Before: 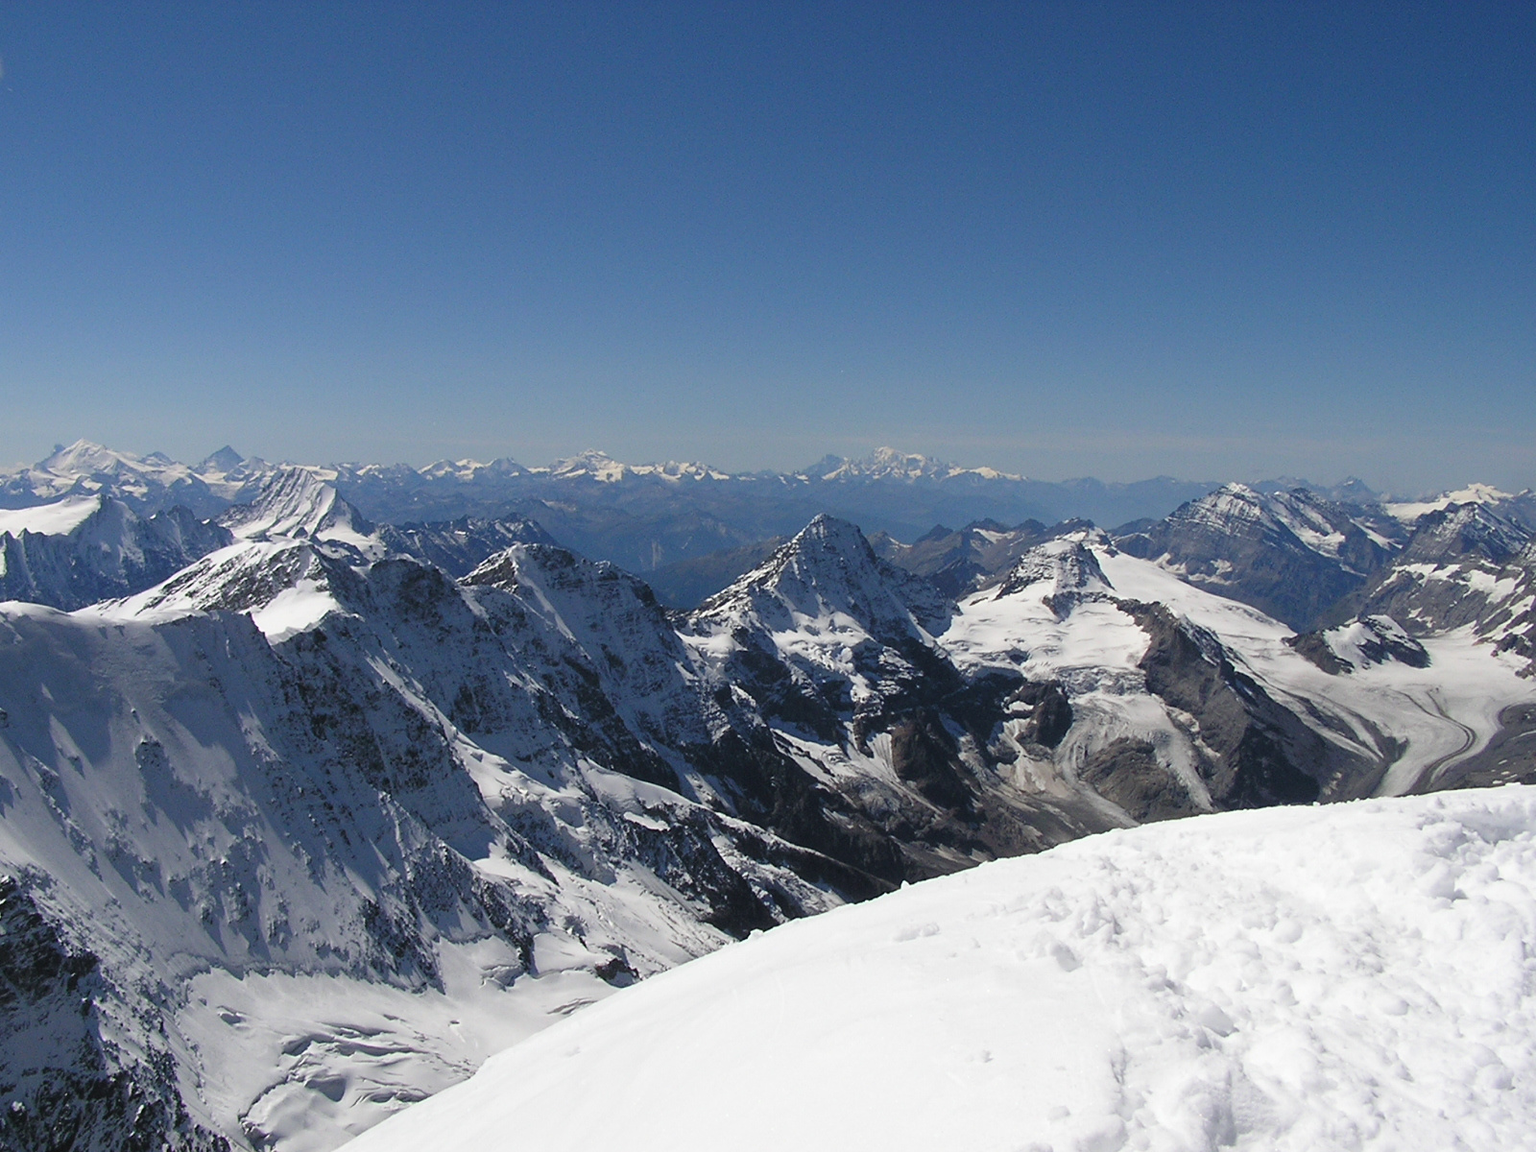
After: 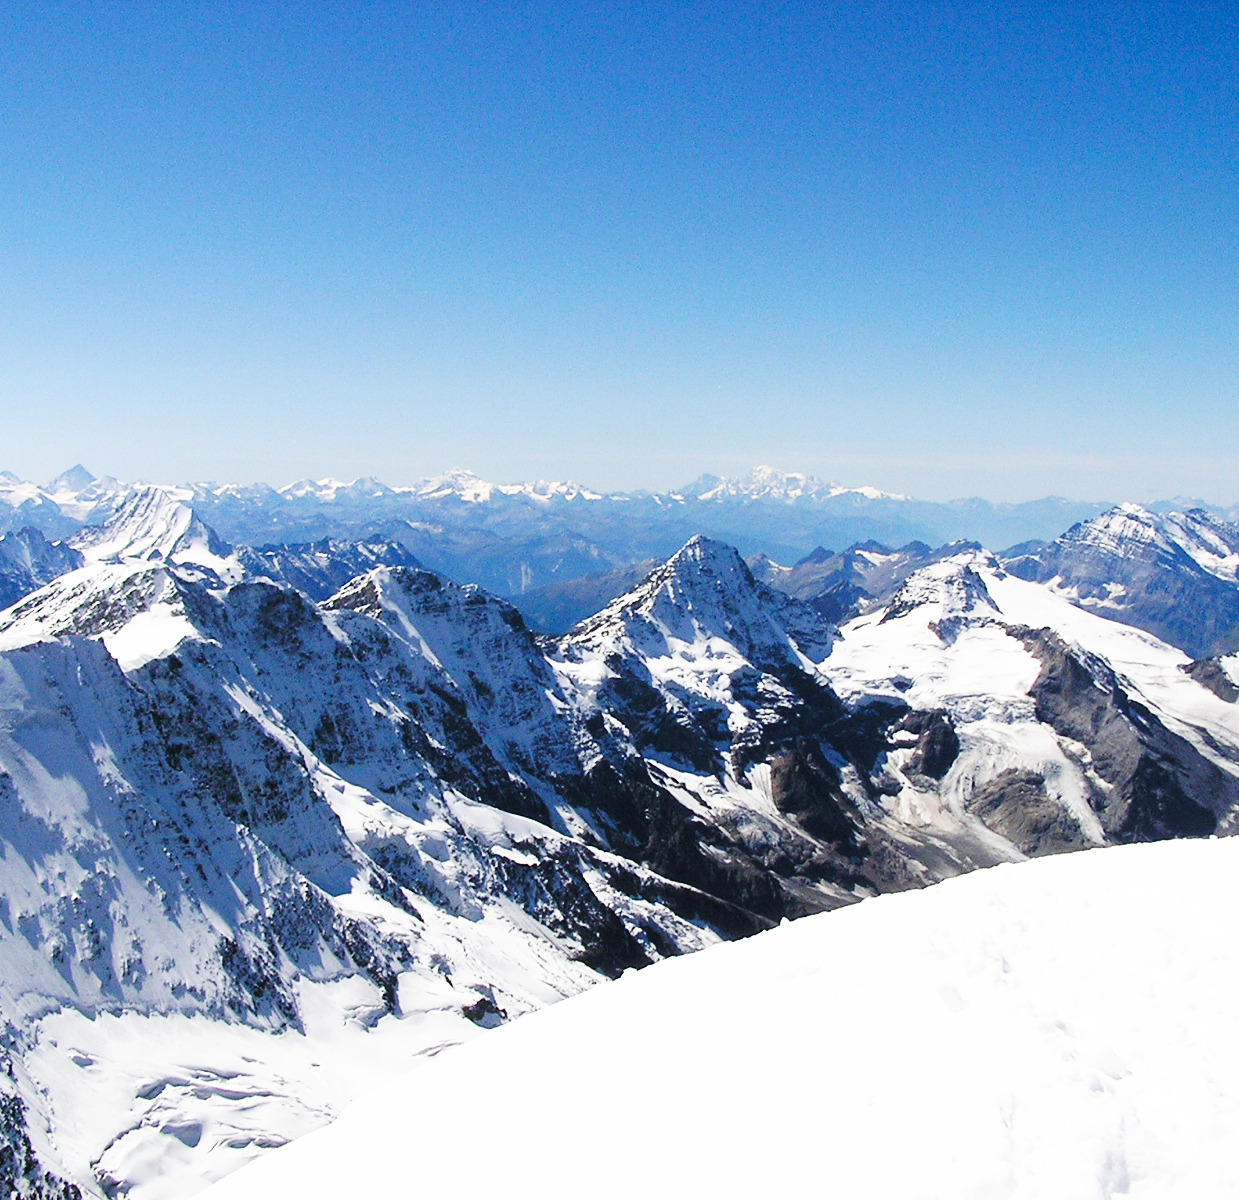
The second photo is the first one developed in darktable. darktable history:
crop: left 9.88%, right 12.664%
base curve: curves: ch0 [(0, 0) (0.007, 0.004) (0.027, 0.03) (0.046, 0.07) (0.207, 0.54) (0.442, 0.872) (0.673, 0.972) (1, 1)], preserve colors none
